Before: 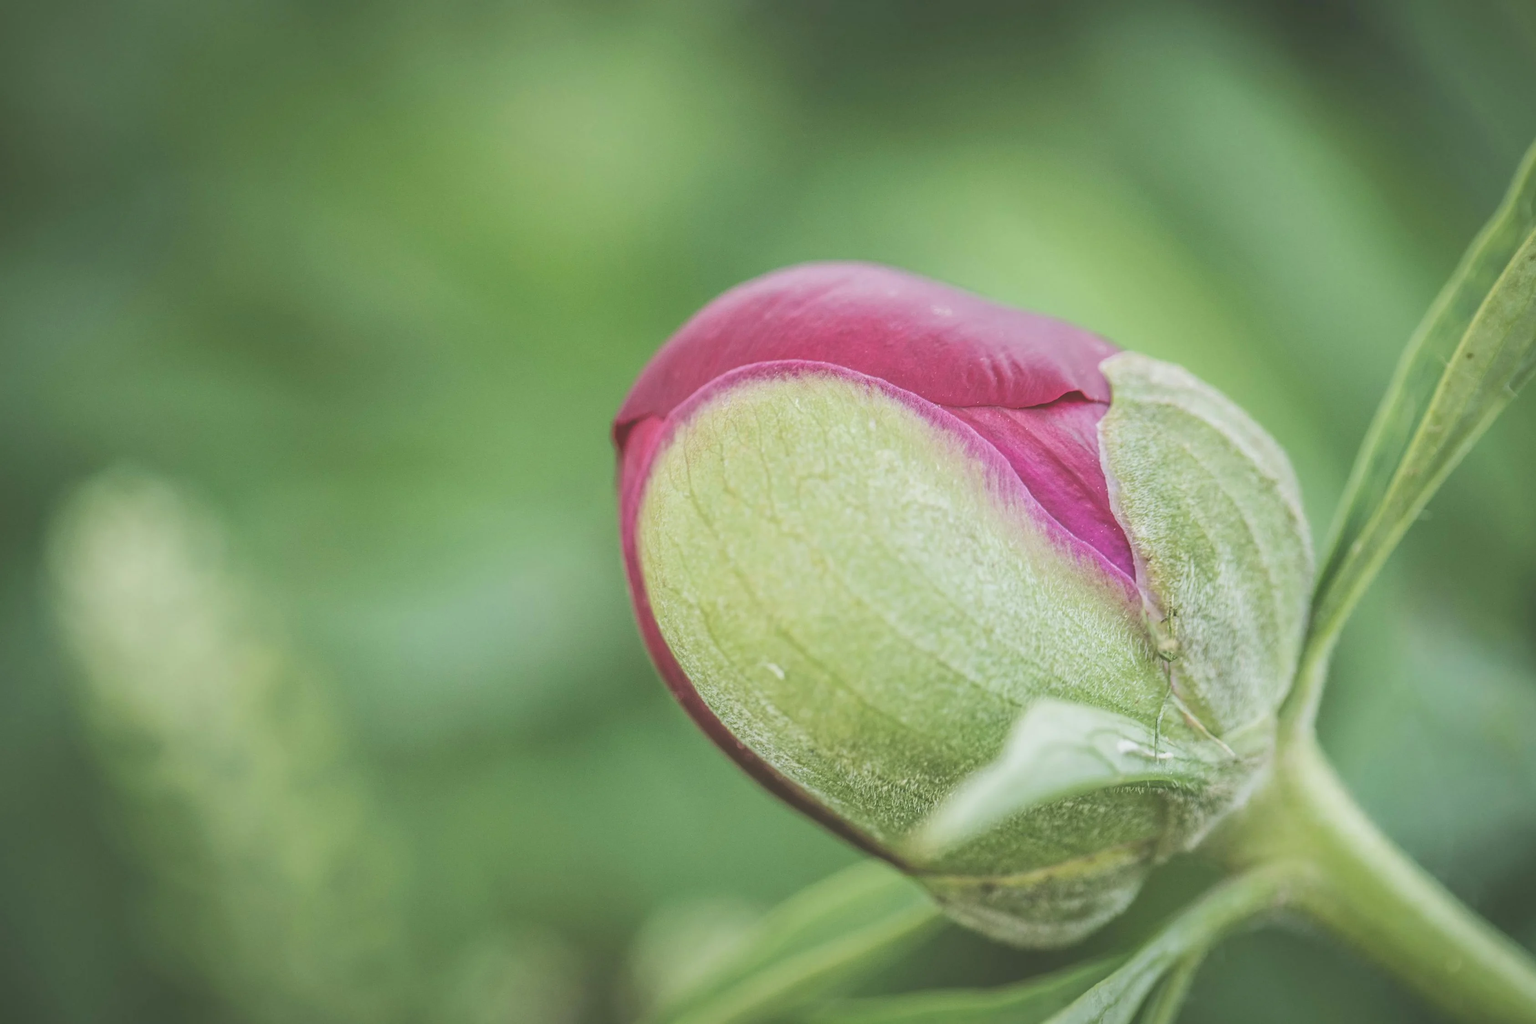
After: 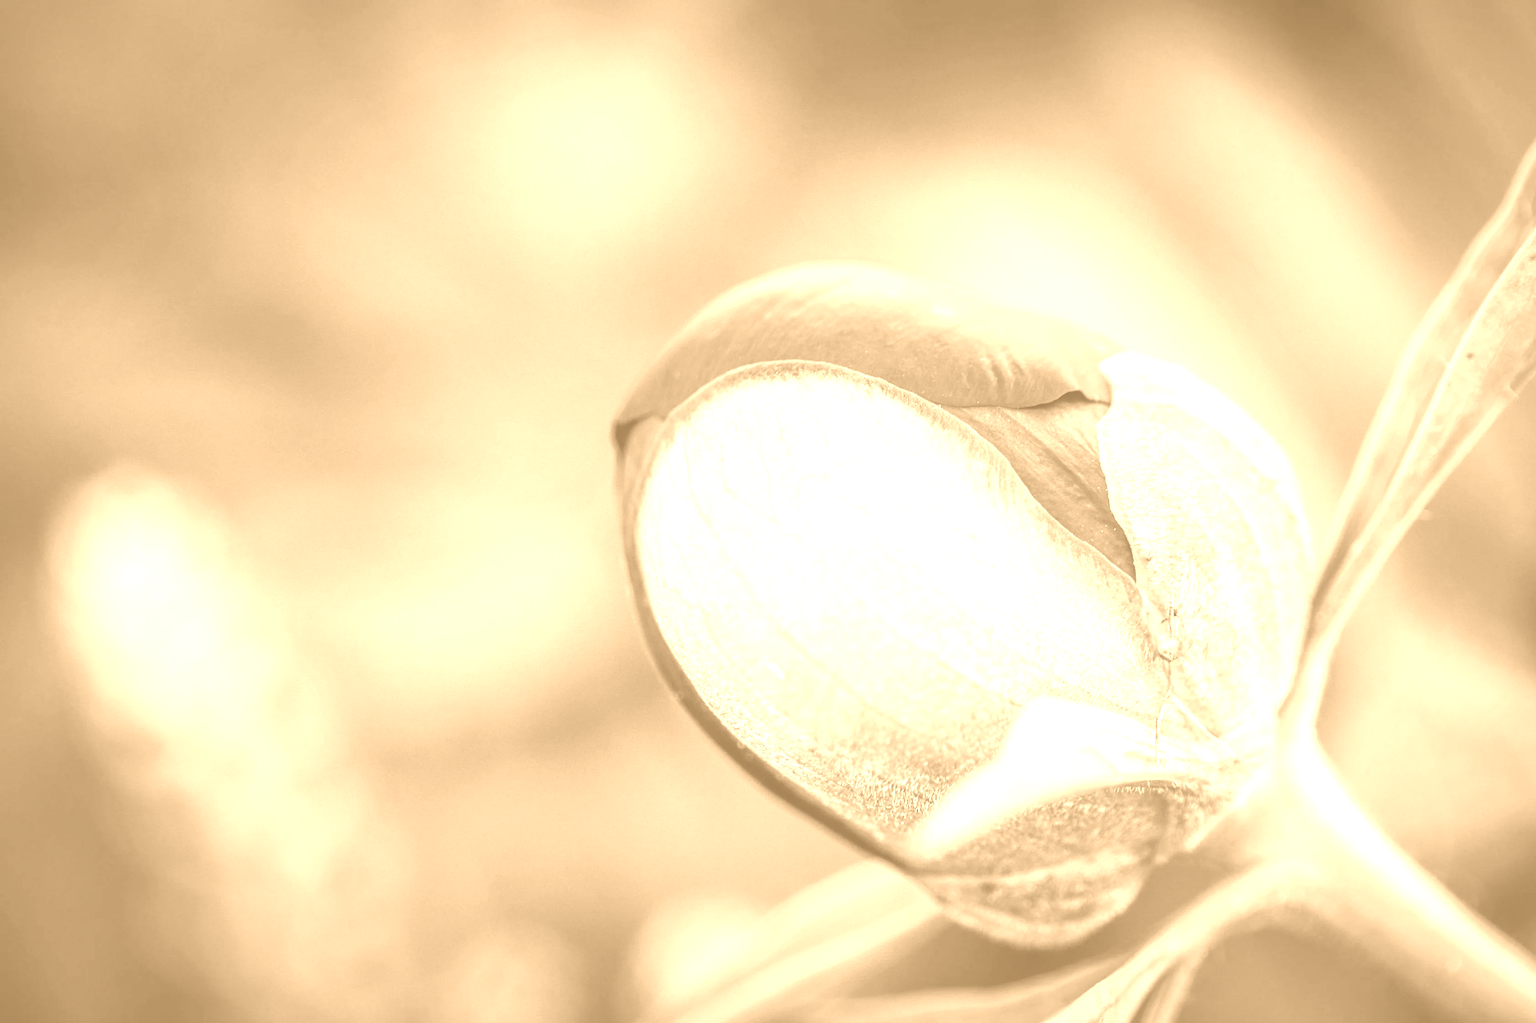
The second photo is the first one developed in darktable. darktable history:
colorize: hue 28.8°, source mix 100%
contrast brightness saturation: contrast 0.03, brightness -0.04
exposure: black level correction -0.002, exposure 0.54 EV, compensate highlight preservation false
